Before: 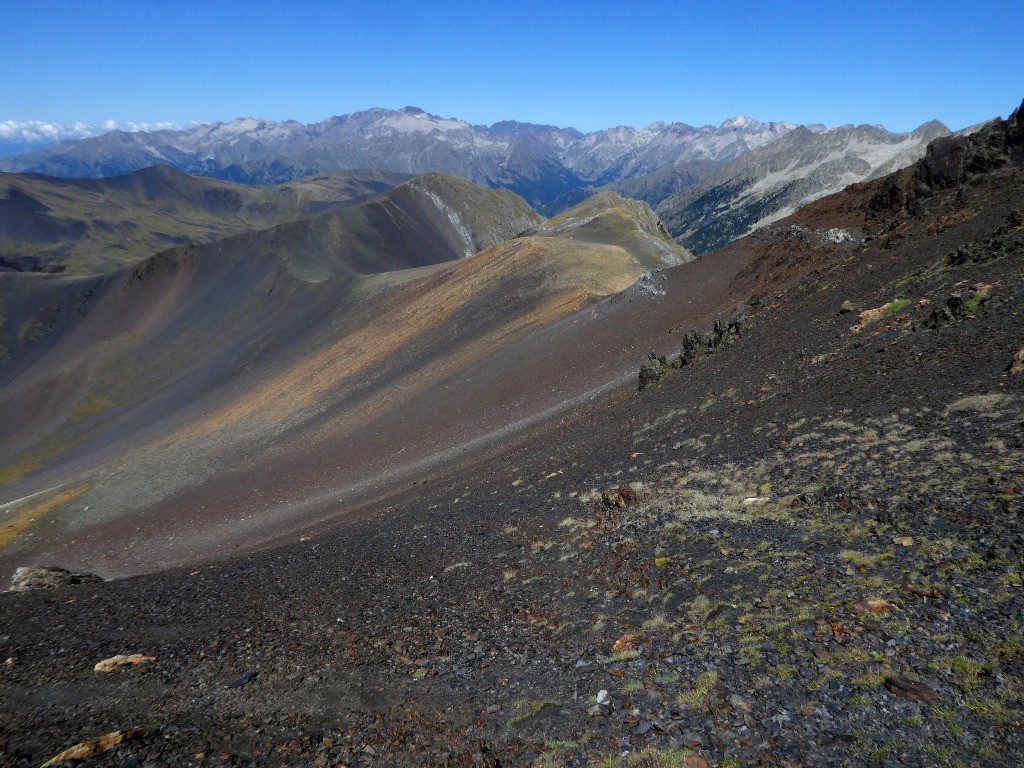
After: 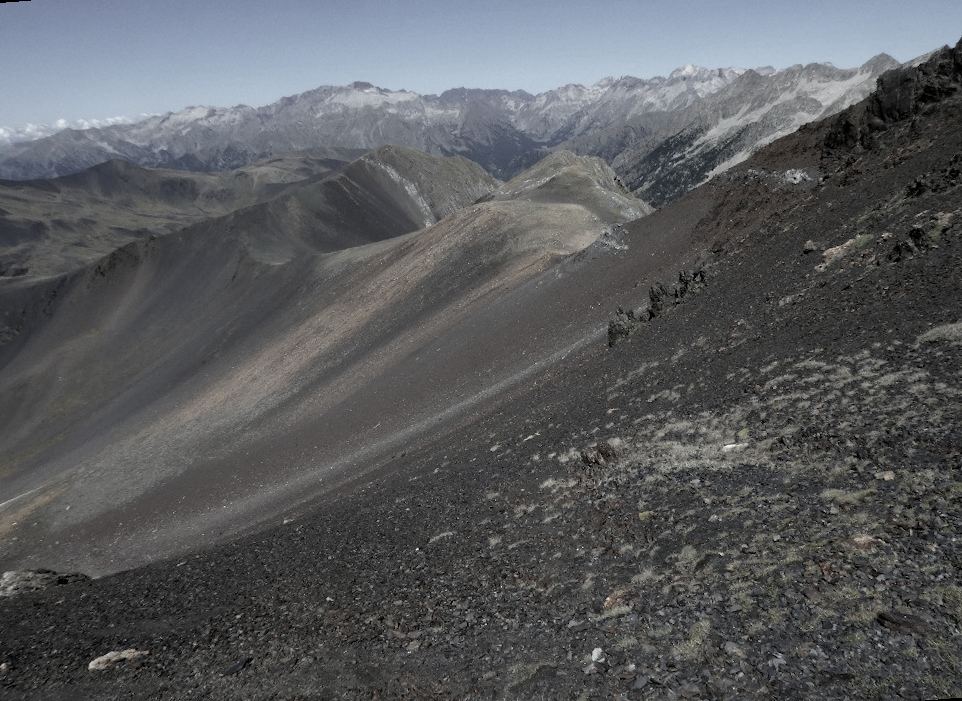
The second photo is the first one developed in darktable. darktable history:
rotate and perspective: rotation -4.57°, crop left 0.054, crop right 0.944, crop top 0.087, crop bottom 0.914
color zones: curves: ch1 [(0, 0.153) (0.143, 0.15) (0.286, 0.151) (0.429, 0.152) (0.571, 0.152) (0.714, 0.151) (0.857, 0.151) (1, 0.153)]
